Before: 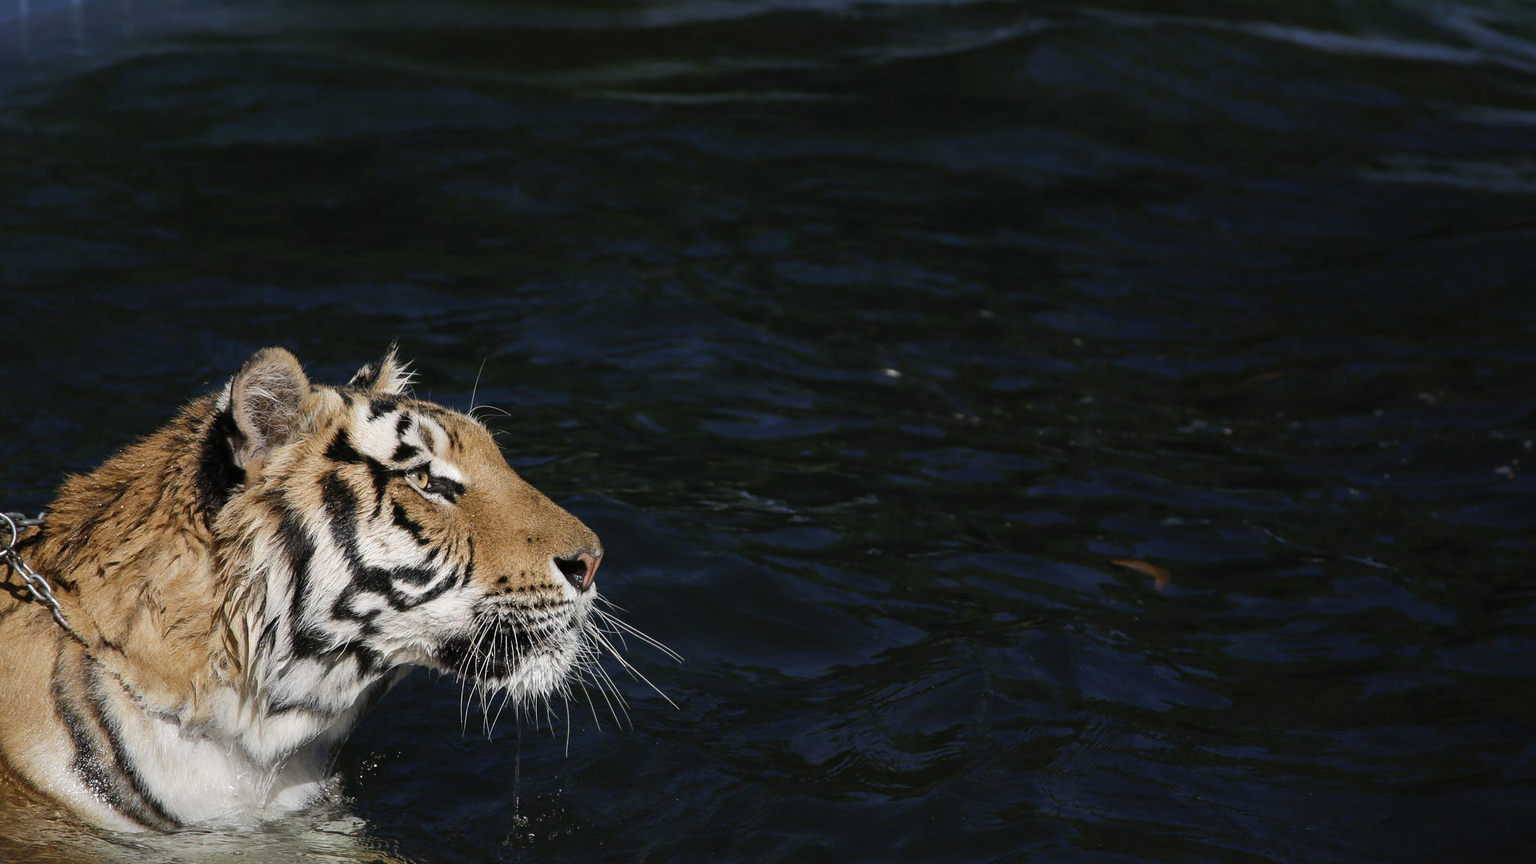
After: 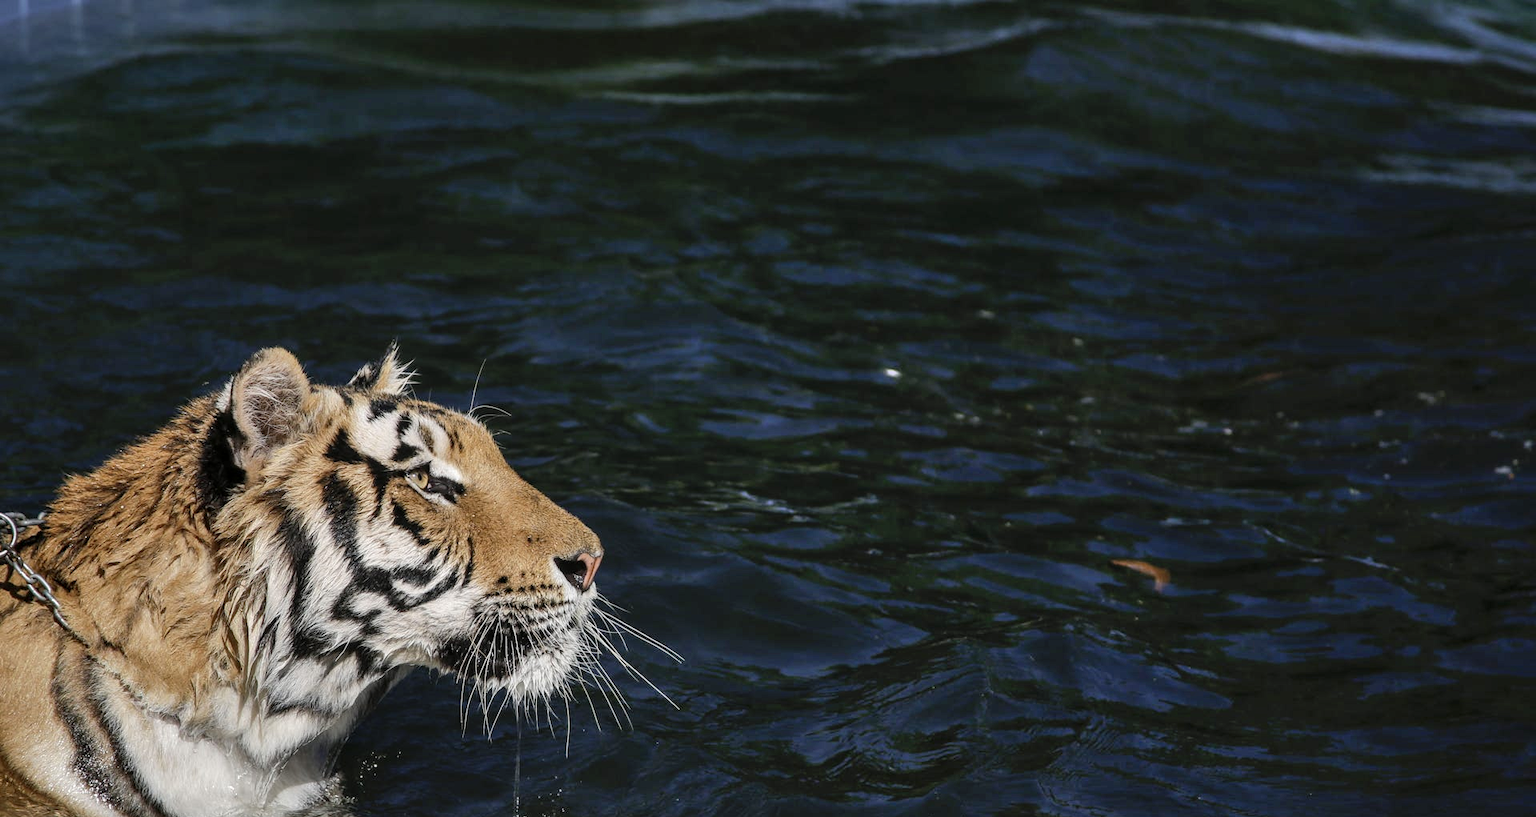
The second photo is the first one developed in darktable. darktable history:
shadows and highlights: low approximation 0.01, soften with gaussian
crop and rotate: top 0.011%, bottom 5.271%
local contrast: on, module defaults
